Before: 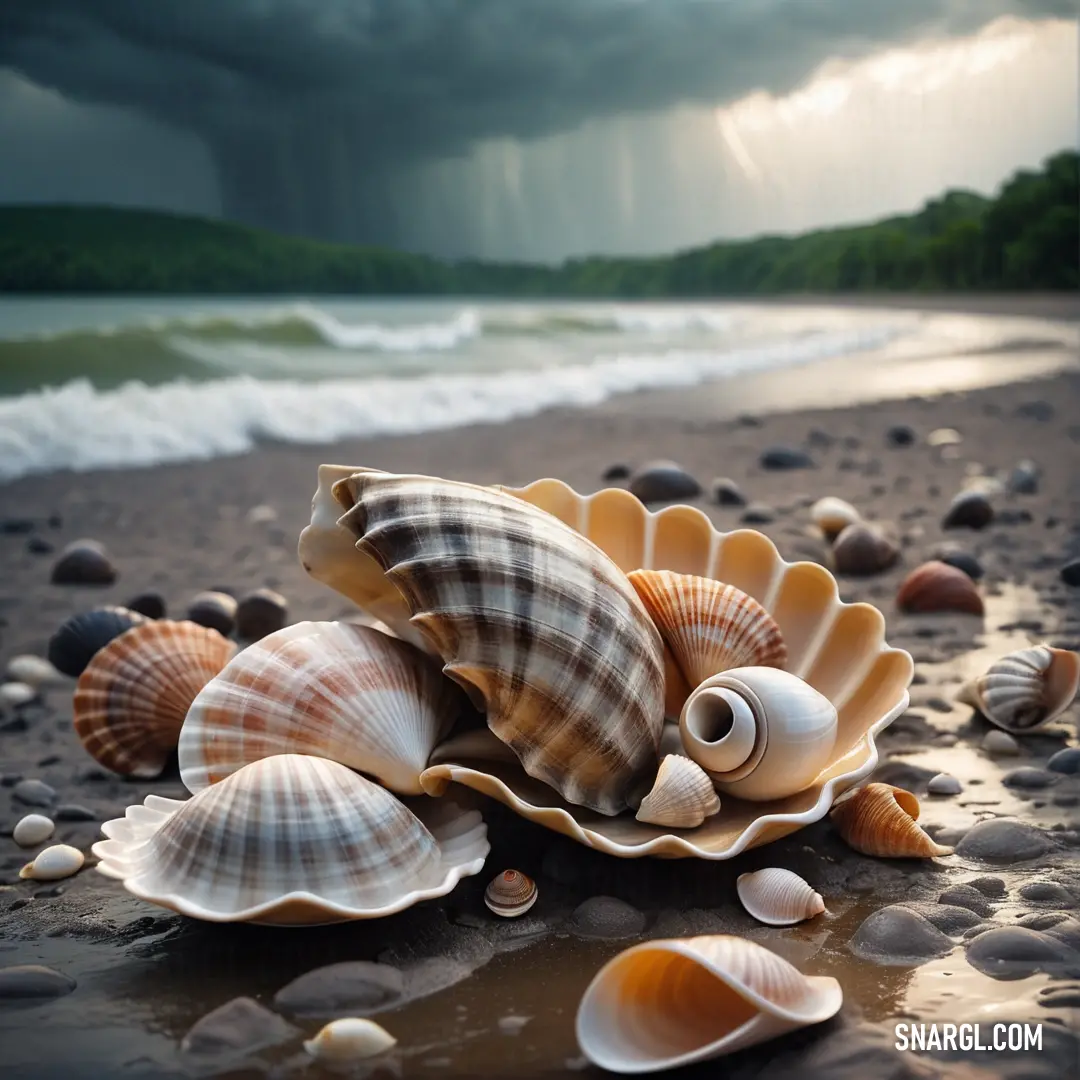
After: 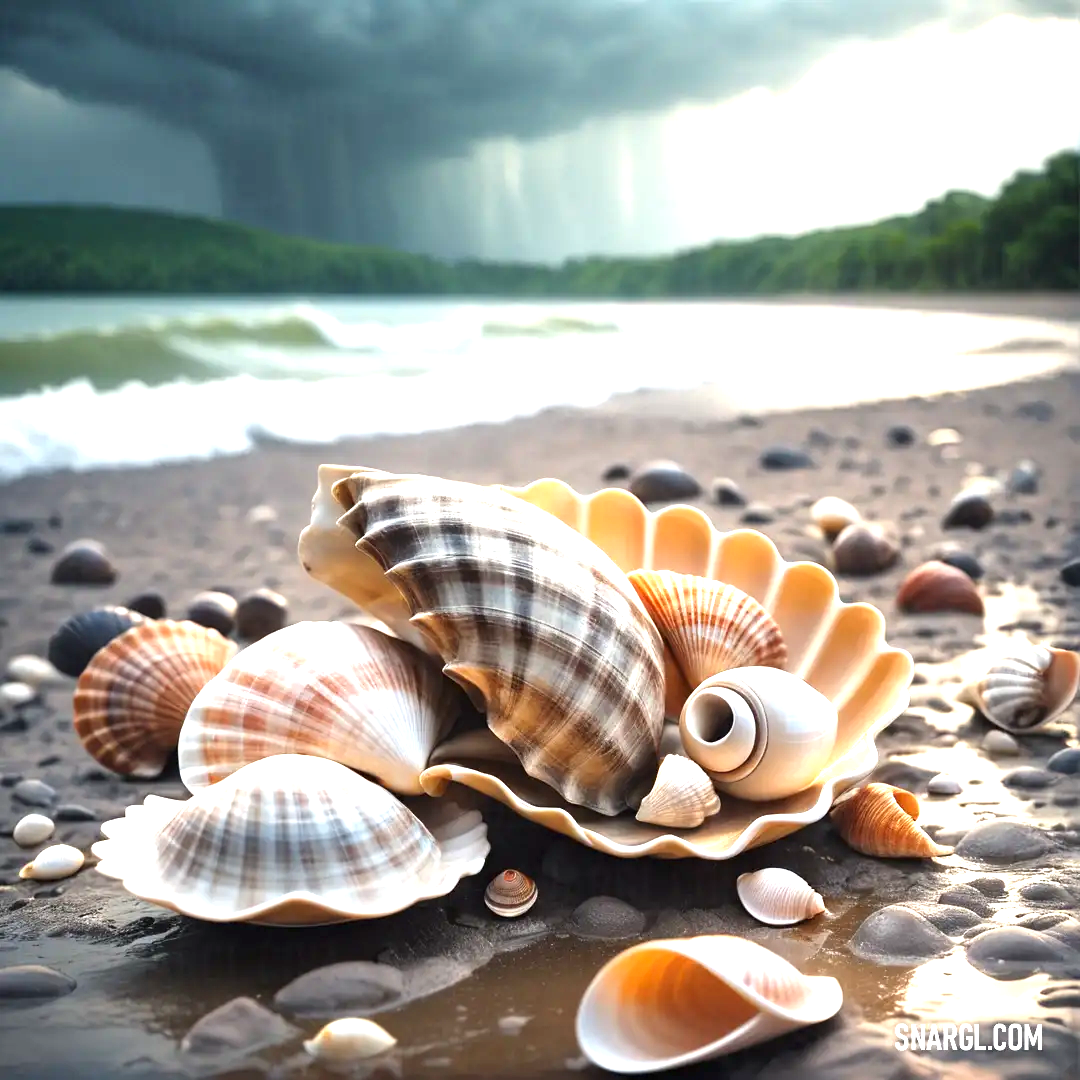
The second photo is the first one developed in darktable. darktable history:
exposure: black level correction 0, exposure 1.381 EV, compensate highlight preservation false
